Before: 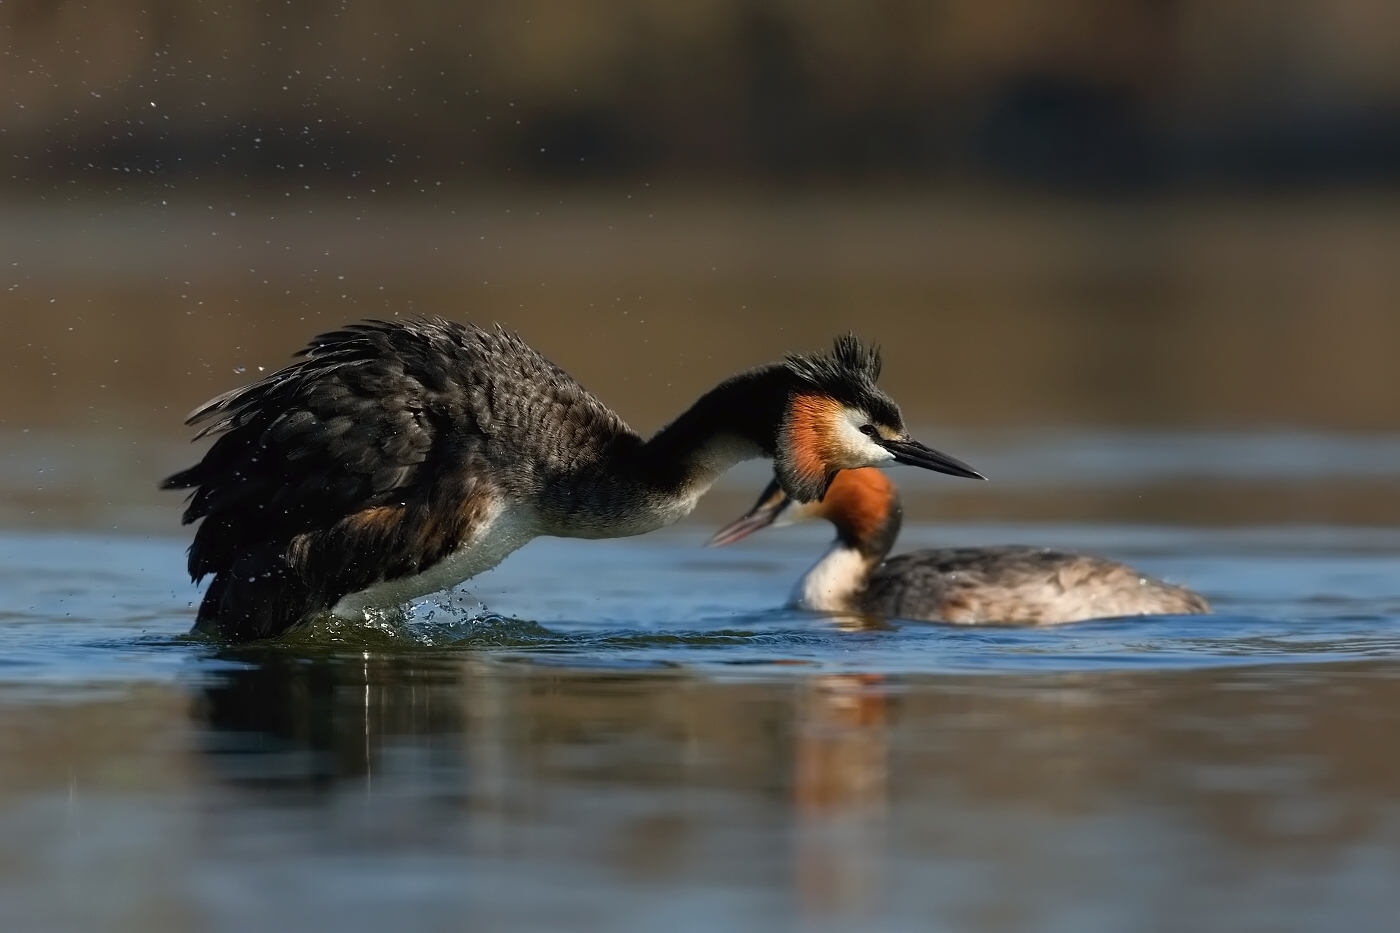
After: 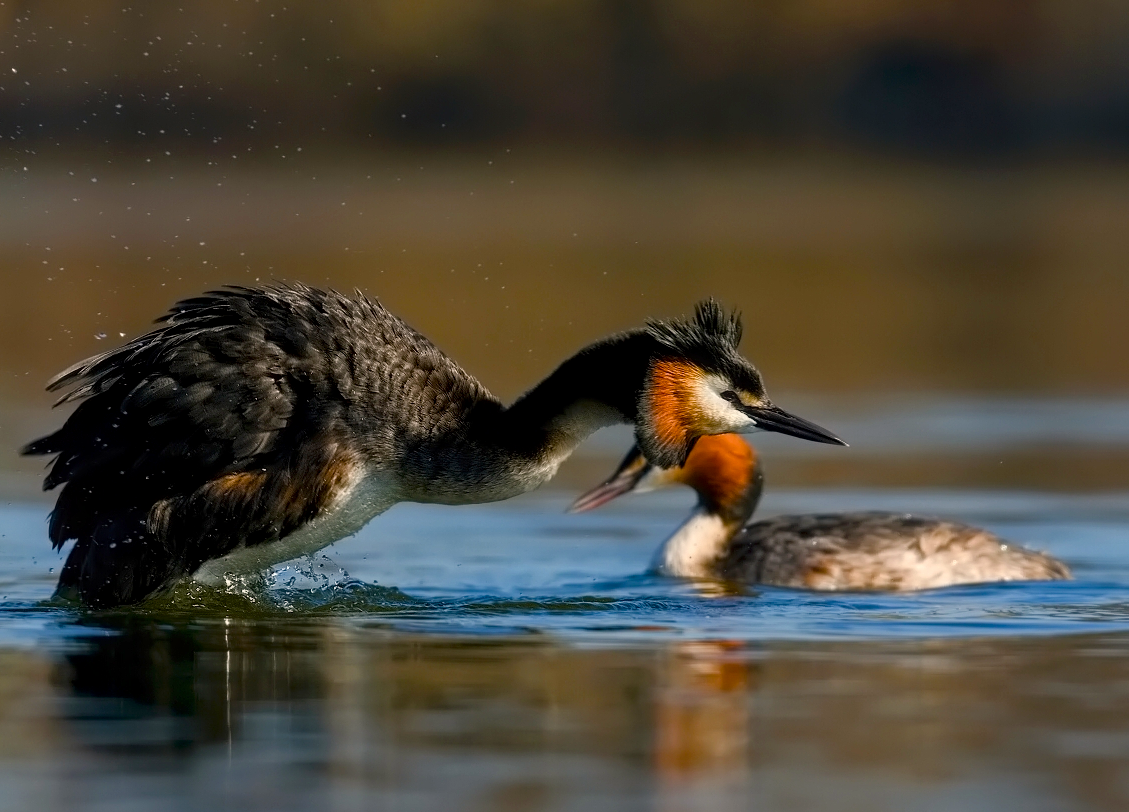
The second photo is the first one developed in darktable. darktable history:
local contrast: on, module defaults
exposure: exposure 0.014 EV, compensate highlight preservation false
crop: left 9.997%, top 3.653%, right 9.303%, bottom 9.241%
color balance rgb: highlights gain › chroma 1.612%, highlights gain › hue 55.55°, perceptual saturation grading › global saturation 23.415%, perceptual saturation grading › highlights -24.406%, perceptual saturation grading › mid-tones 24.181%, perceptual saturation grading › shadows 40.647%
